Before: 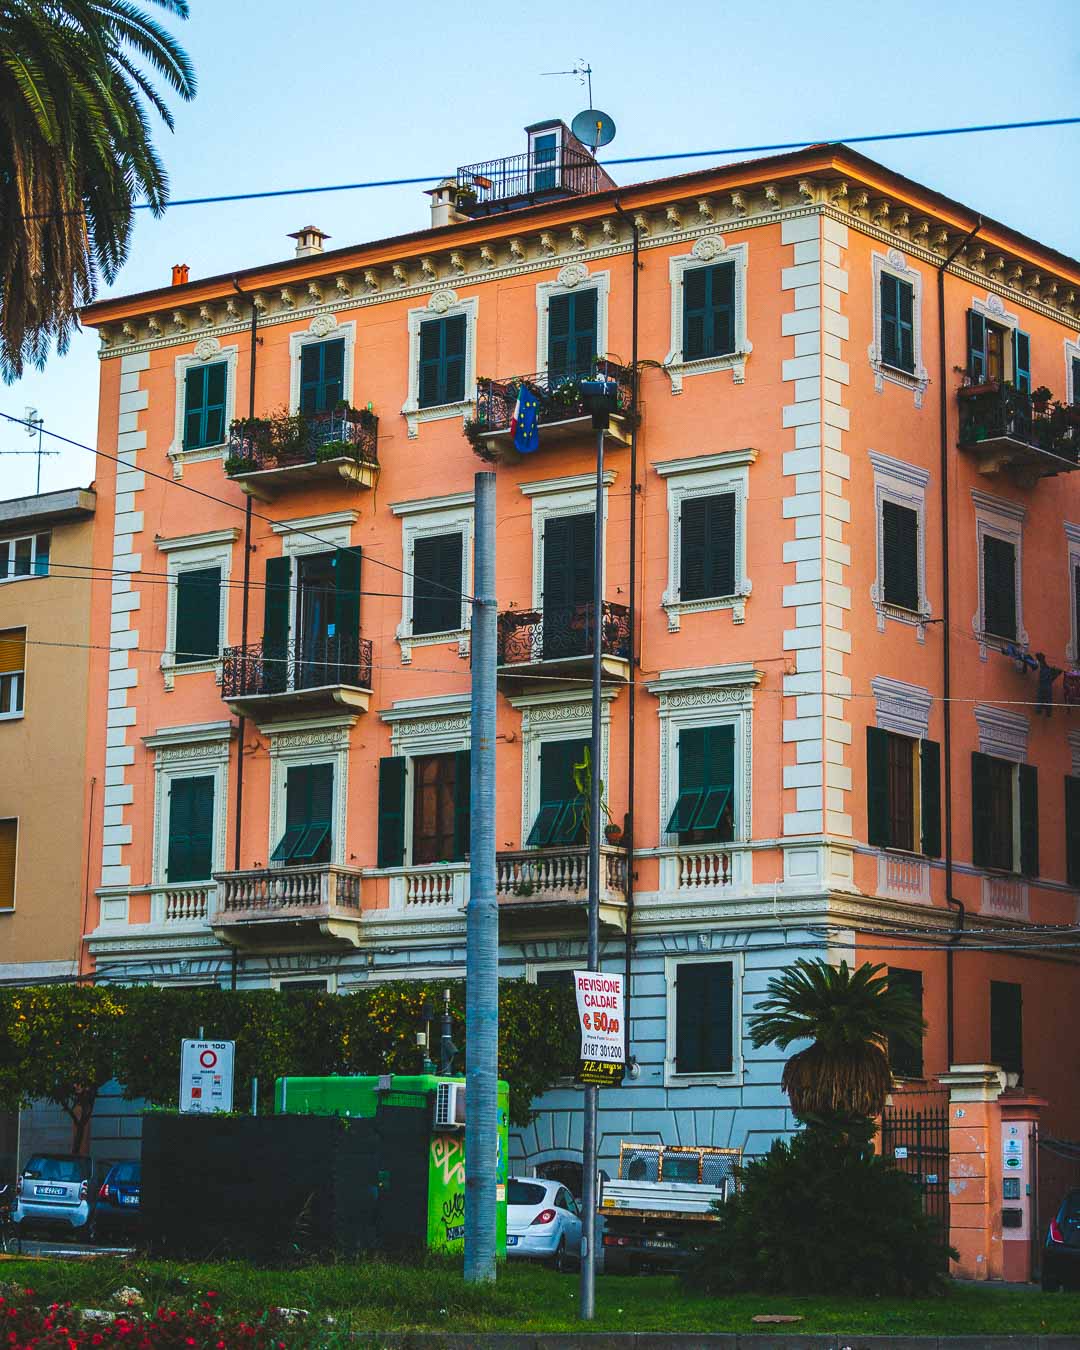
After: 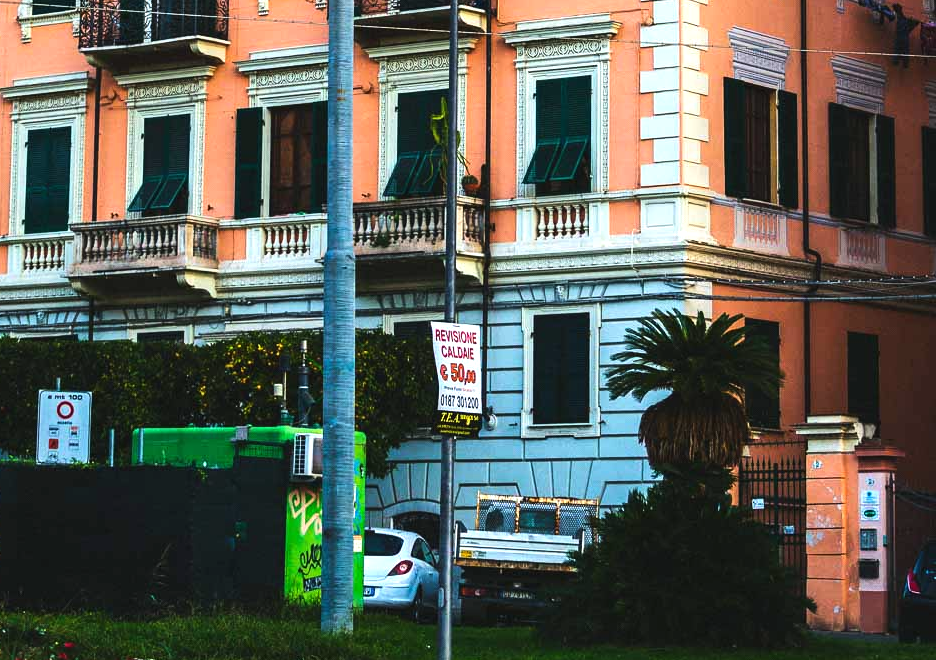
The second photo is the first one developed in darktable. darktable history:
tone equalizer: -8 EV -0.75 EV, -7 EV -0.7 EV, -6 EV -0.6 EV, -5 EV -0.4 EV, -3 EV 0.4 EV, -2 EV 0.6 EV, -1 EV 0.7 EV, +0 EV 0.75 EV, edges refinement/feathering 500, mask exposure compensation -1.57 EV, preserve details no
crop and rotate: left 13.306%, top 48.129%, bottom 2.928%
